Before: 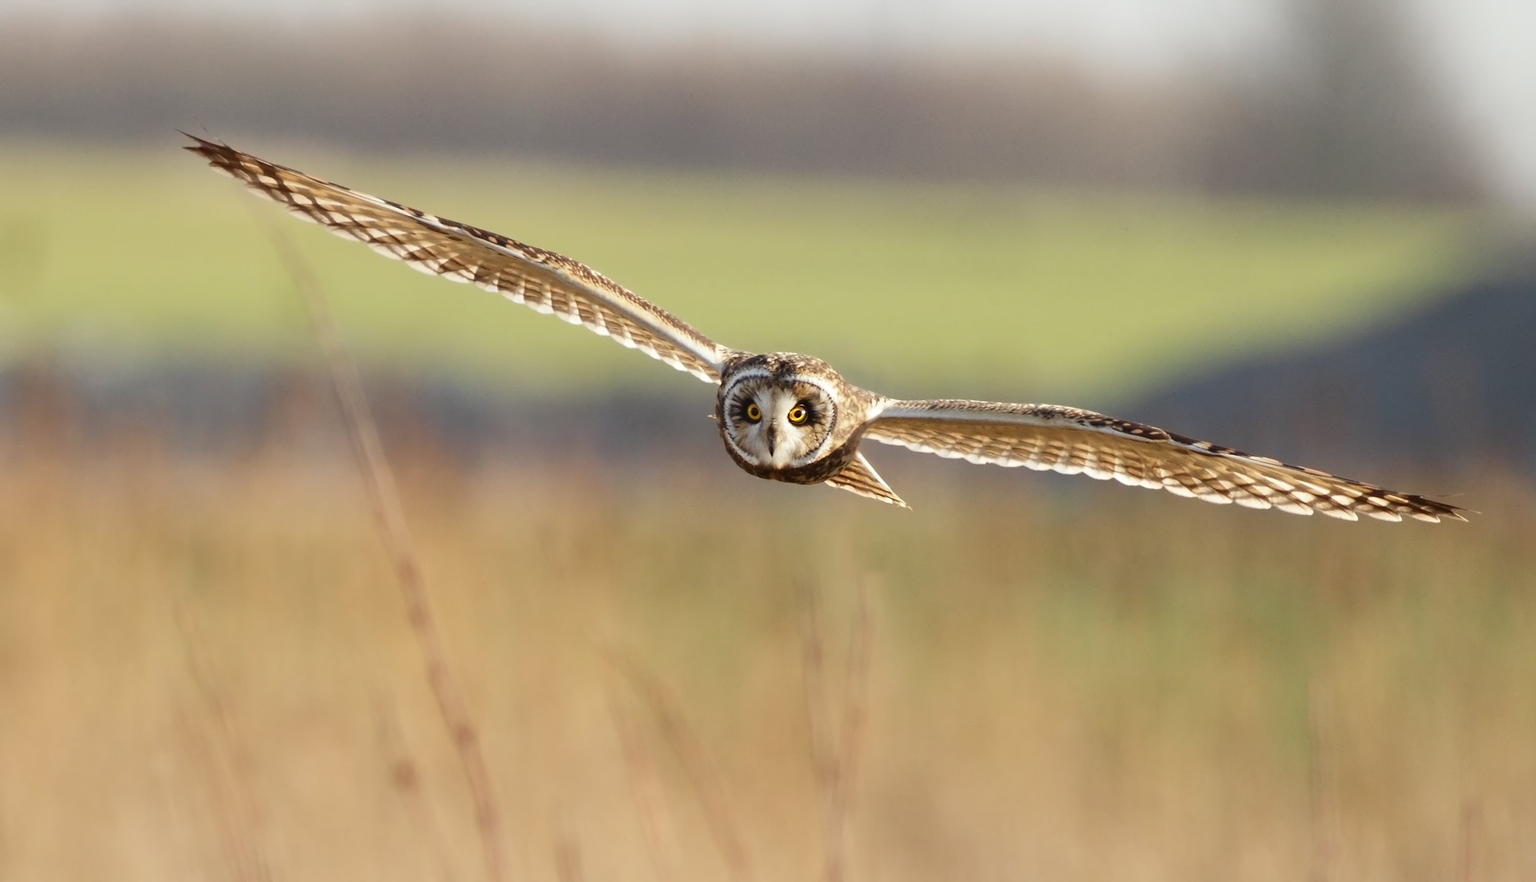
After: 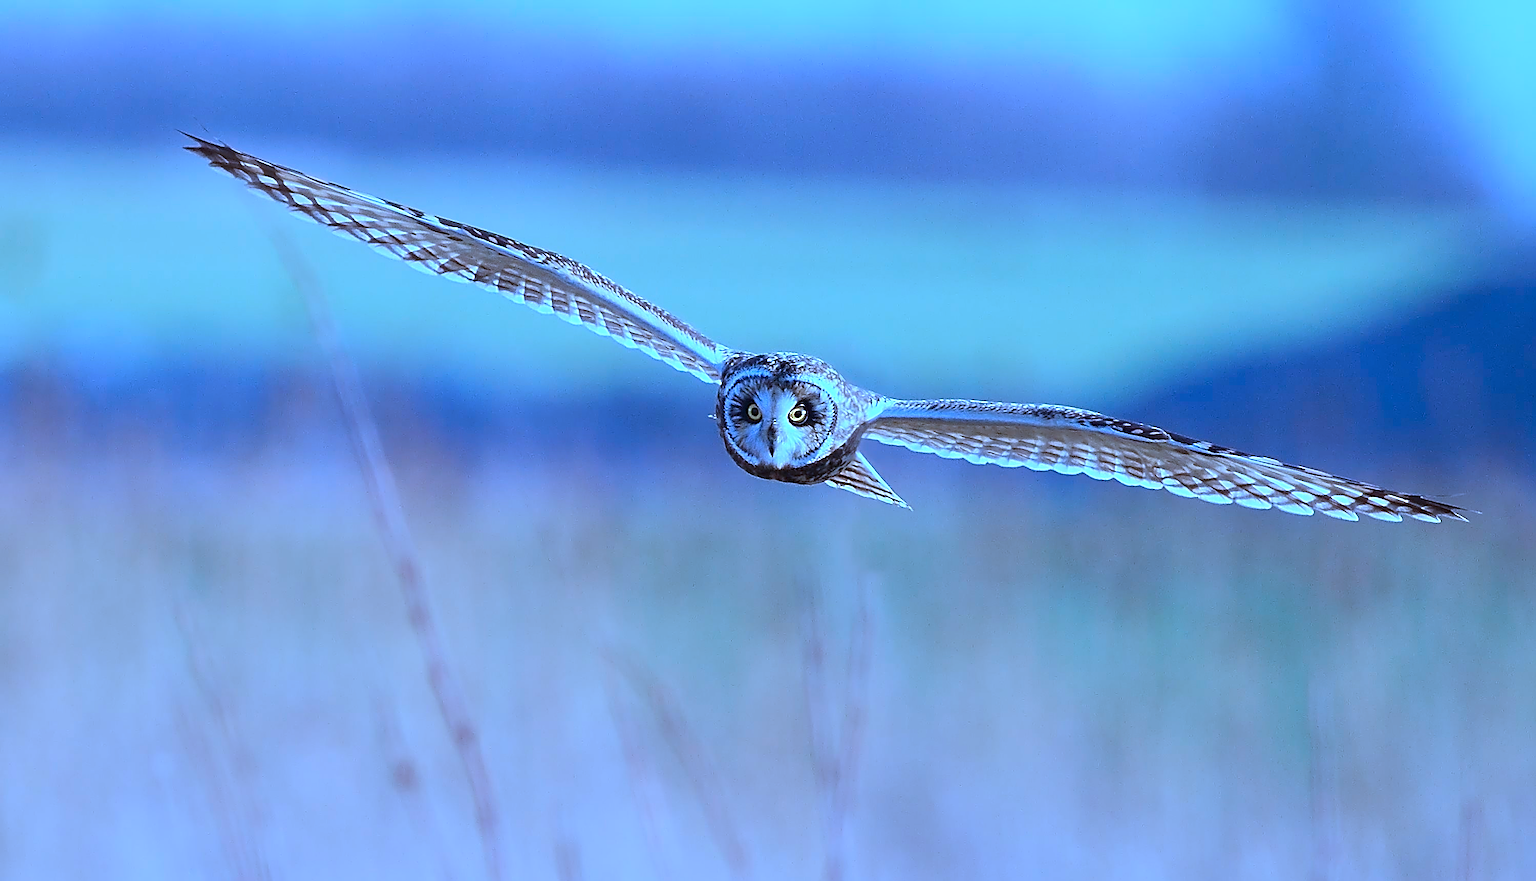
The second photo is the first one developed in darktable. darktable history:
sharpen: amount 1.986
color calibration: gray › normalize channels true, illuminant as shot in camera, x 0.483, y 0.431, temperature 2419.06 K, gamut compression 0.017
